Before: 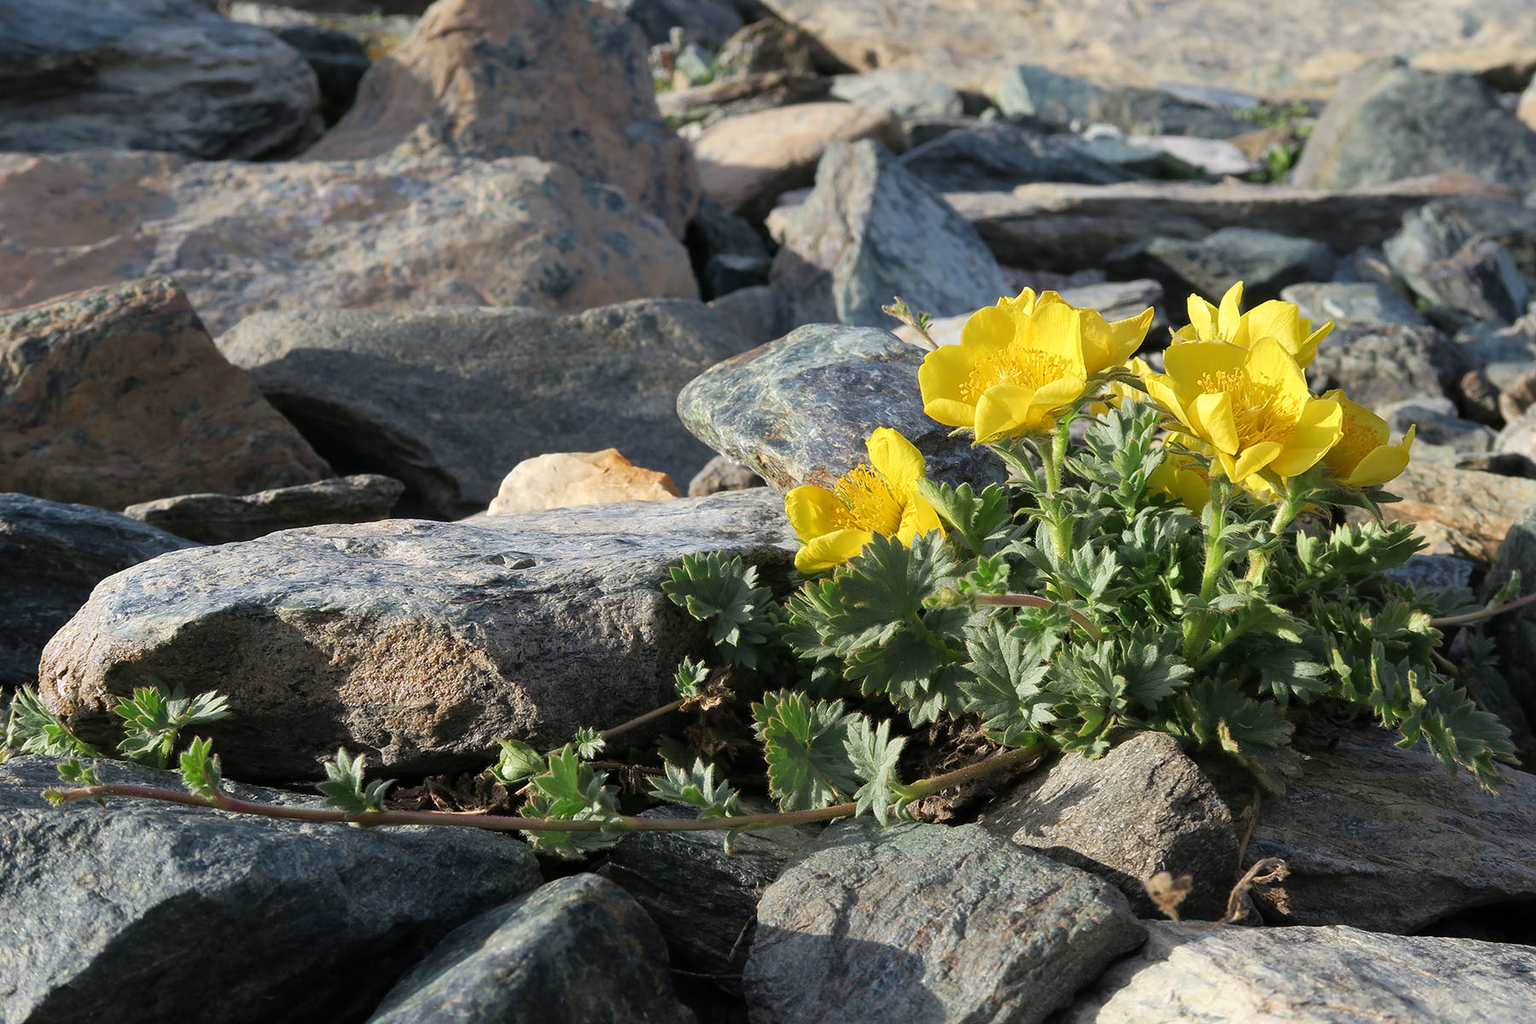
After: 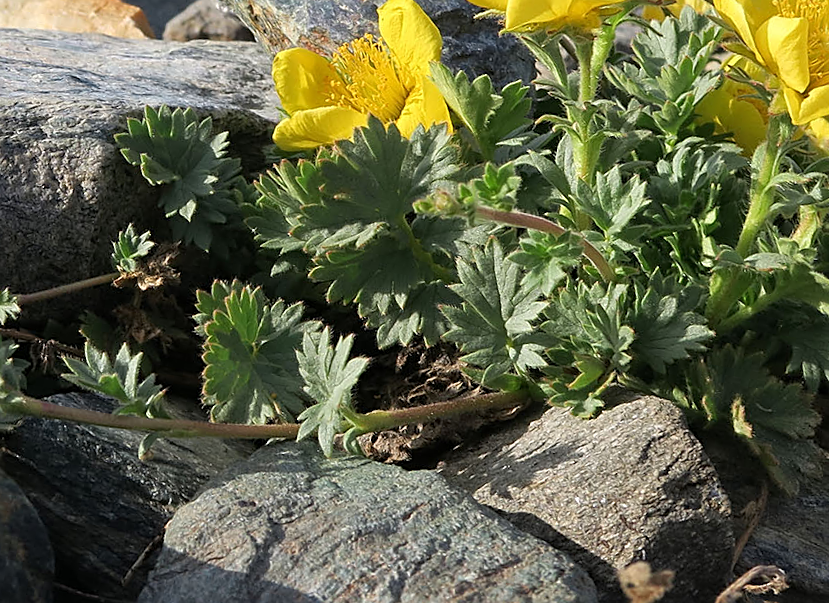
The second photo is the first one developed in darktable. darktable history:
crop: left 37.221%, top 45.169%, right 20.63%, bottom 13.777%
rotate and perspective: rotation 9.12°, automatic cropping off
sharpen: on, module defaults
